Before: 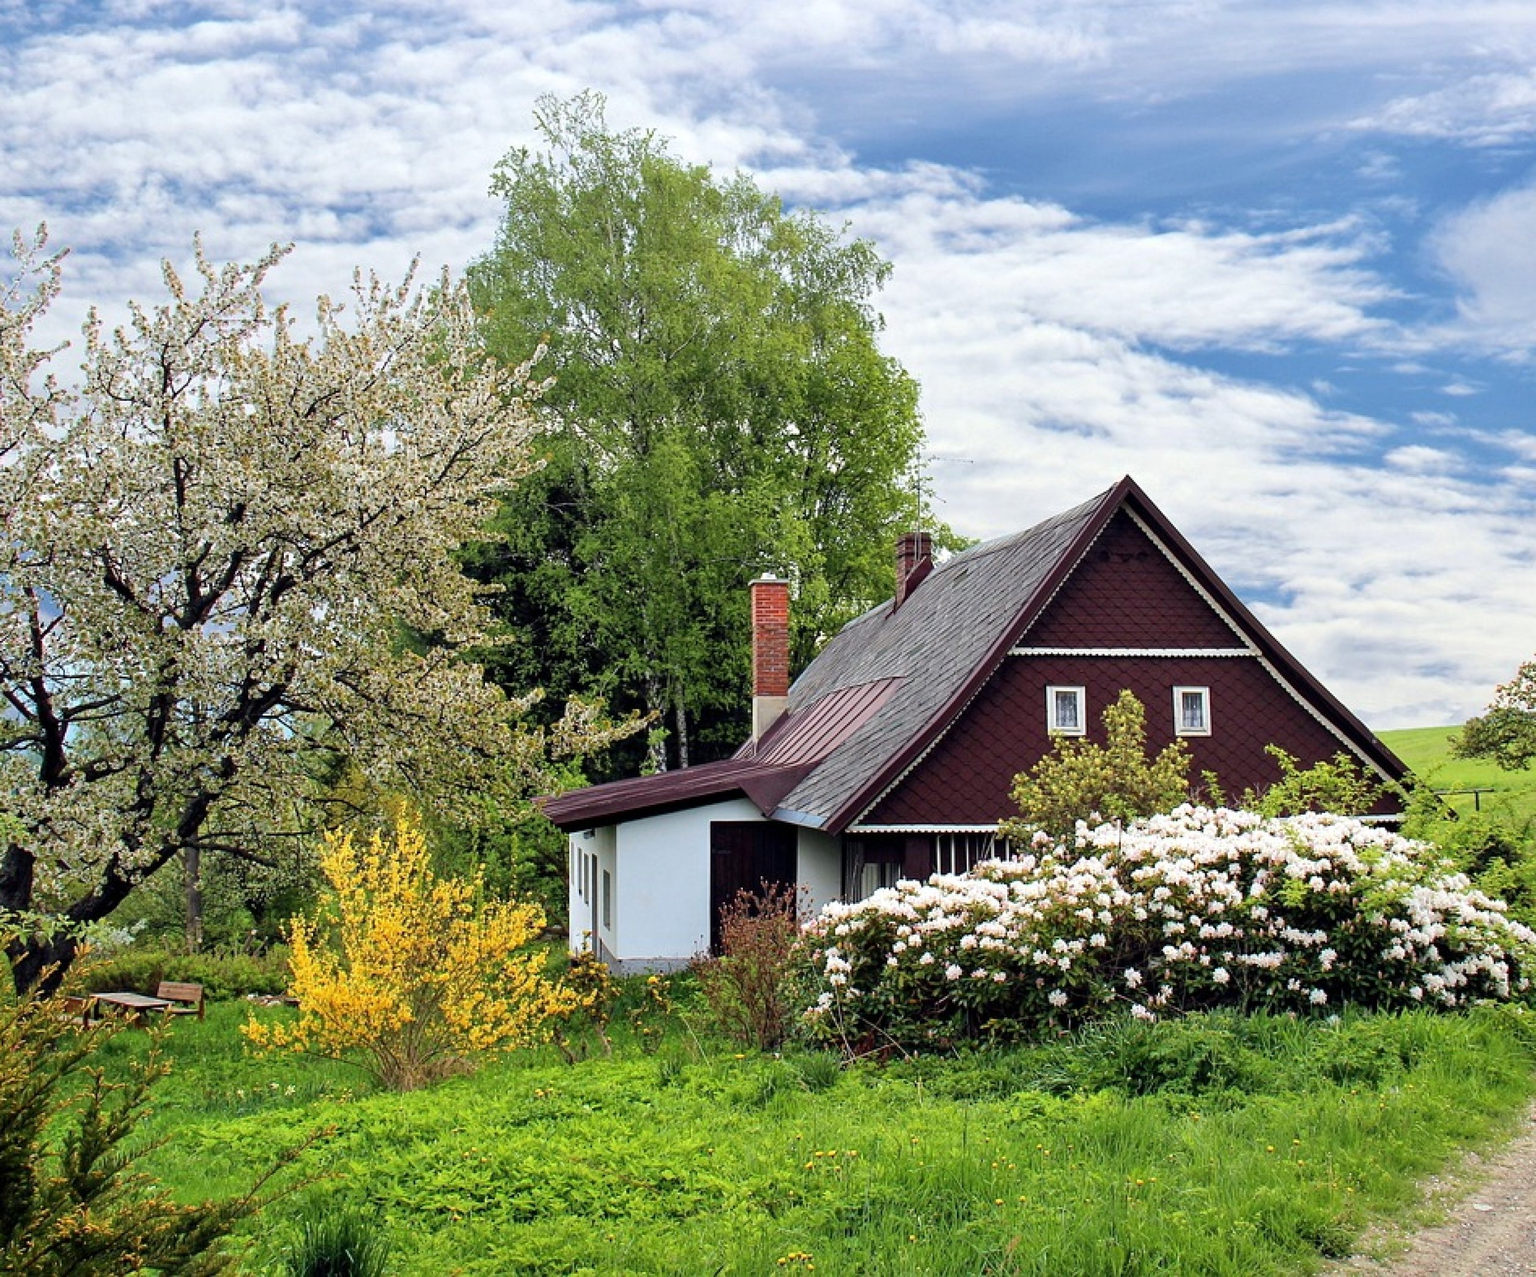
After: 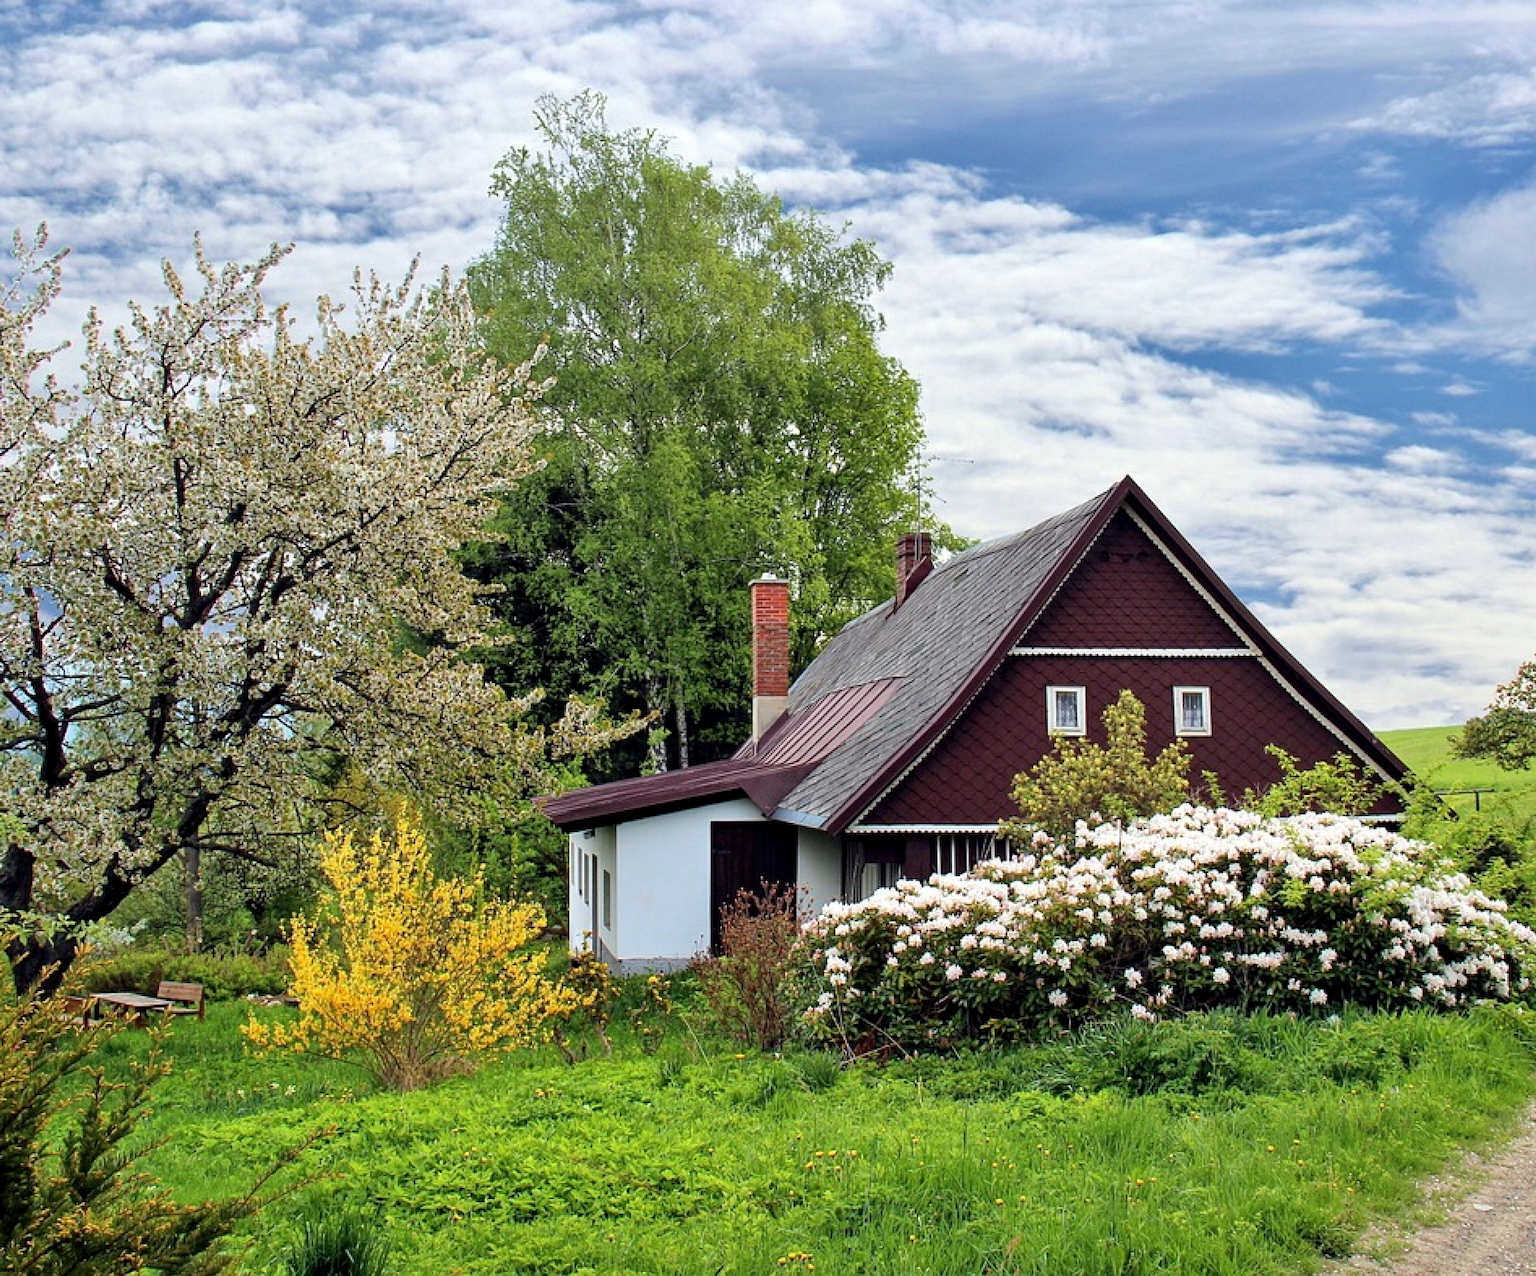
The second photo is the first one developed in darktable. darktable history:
exposure: black level correction 0.001, compensate highlight preservation false
shadows and highlights: shadows 29.35, highlights -29.12, low approximation 0.01, soften with gaussian
